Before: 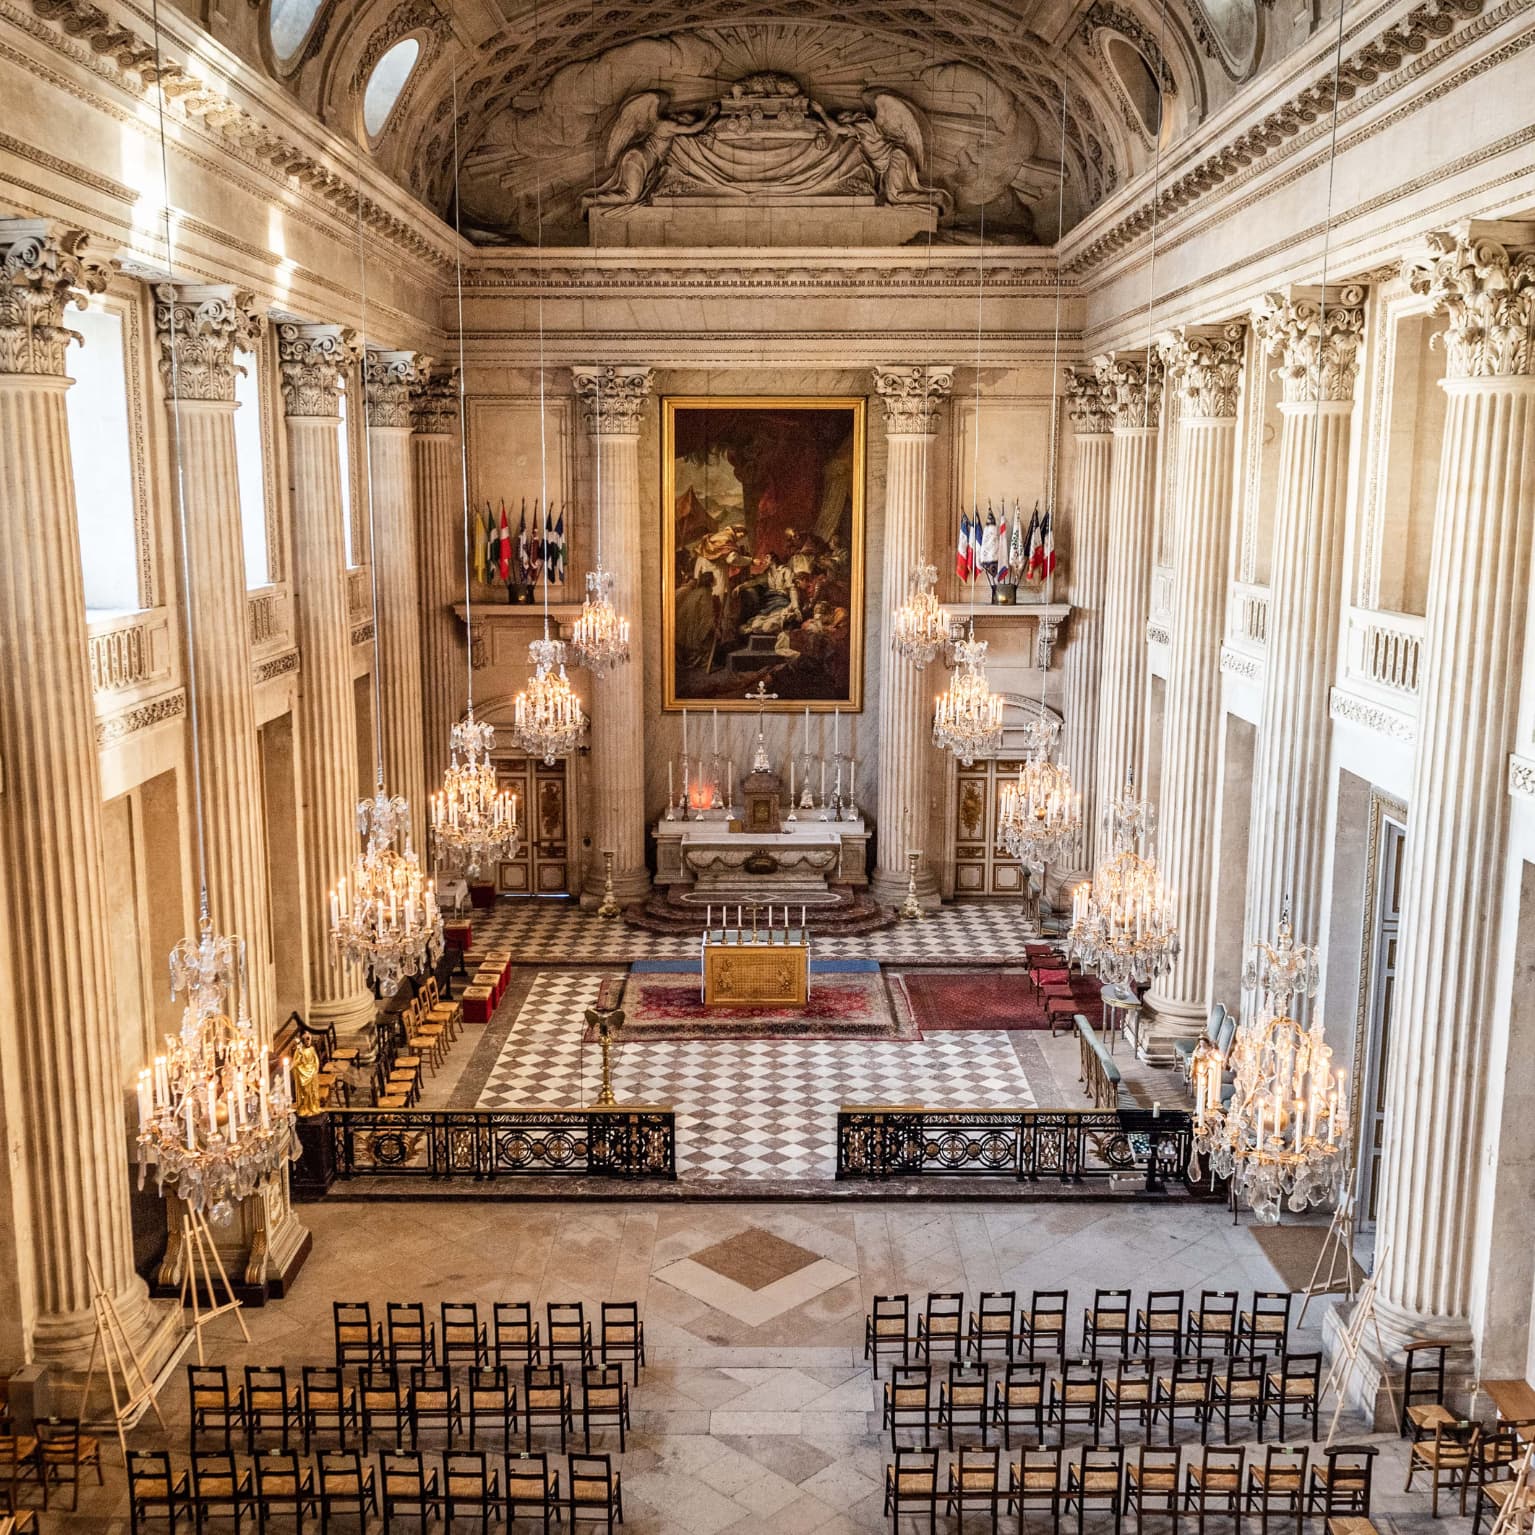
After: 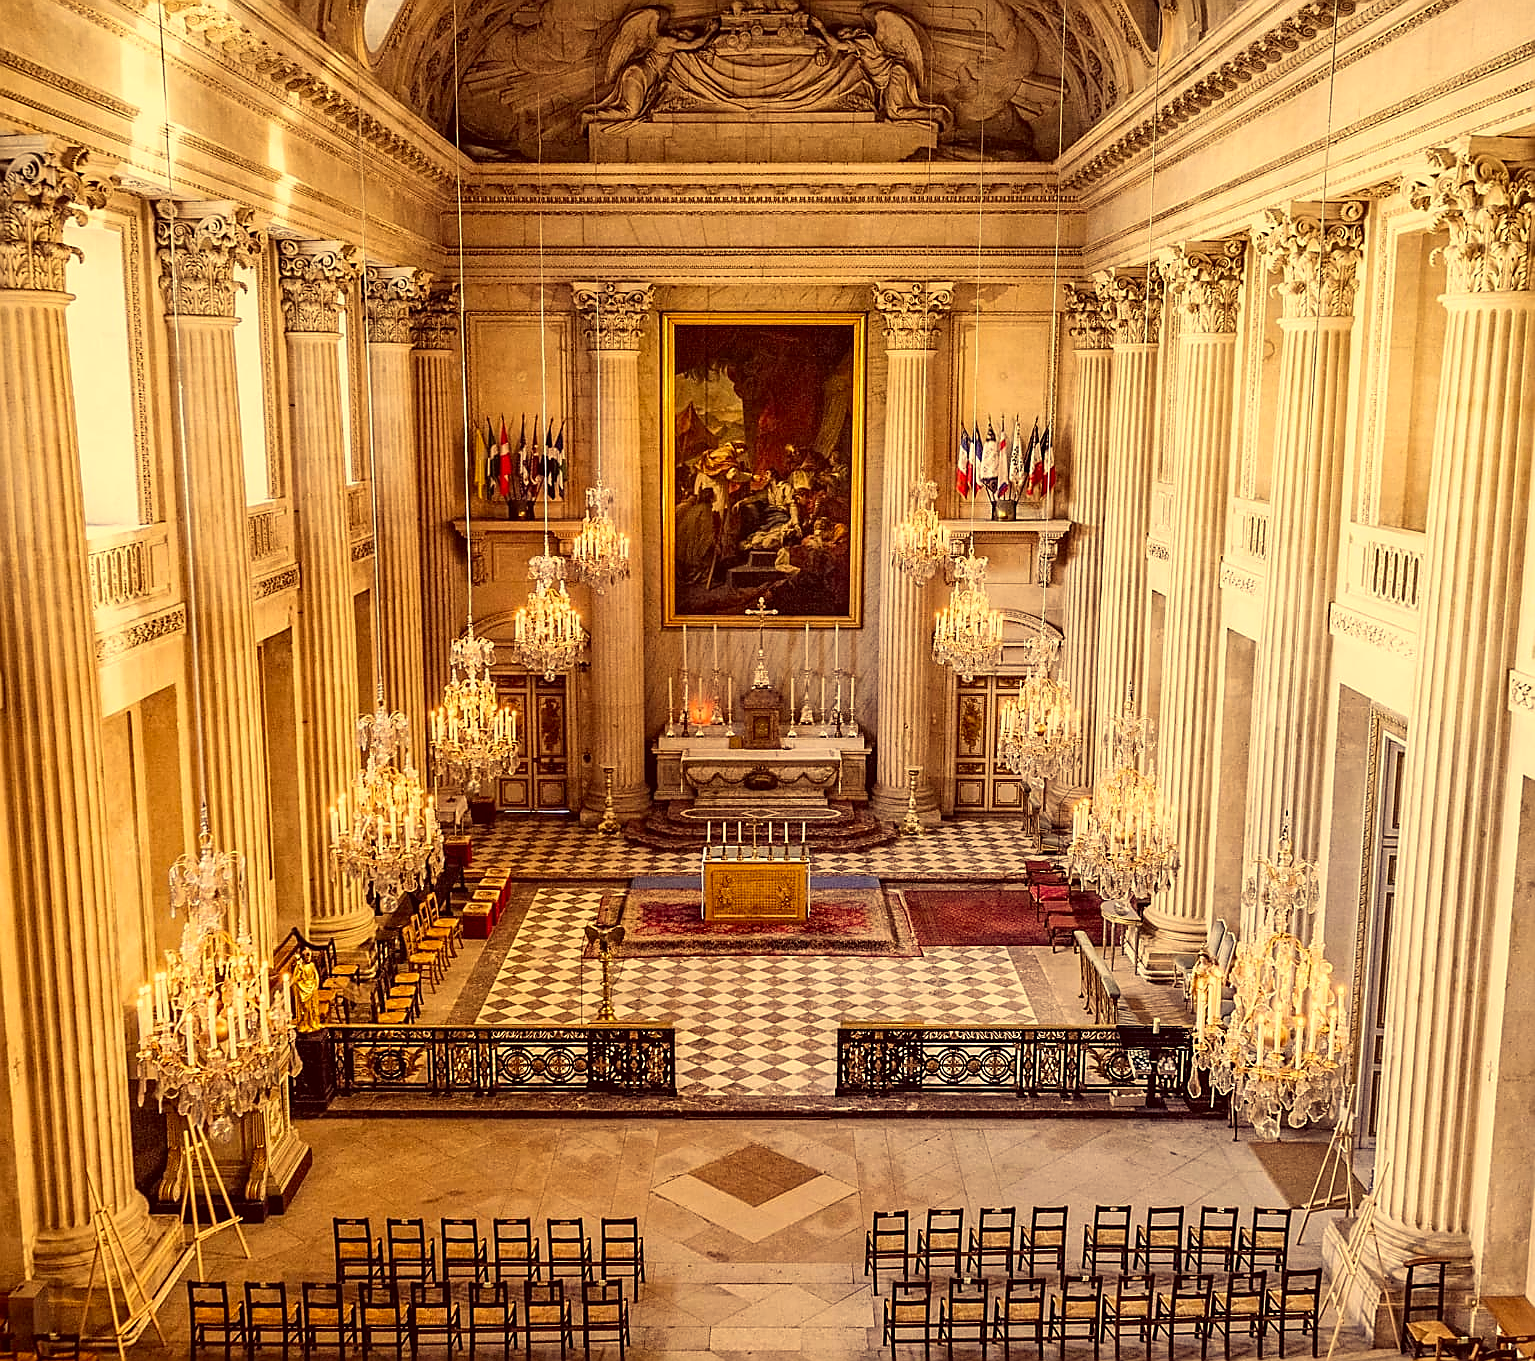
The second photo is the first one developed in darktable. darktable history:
crop and rotate: top 5.502%, bottom 5.771%
sharpen: radius 1.413, amount 1.237, threshold 0.656
color correction: highlights a* 10.11, highlights b* 39.21, shadows a* 14.02, shadows b* 3.56
